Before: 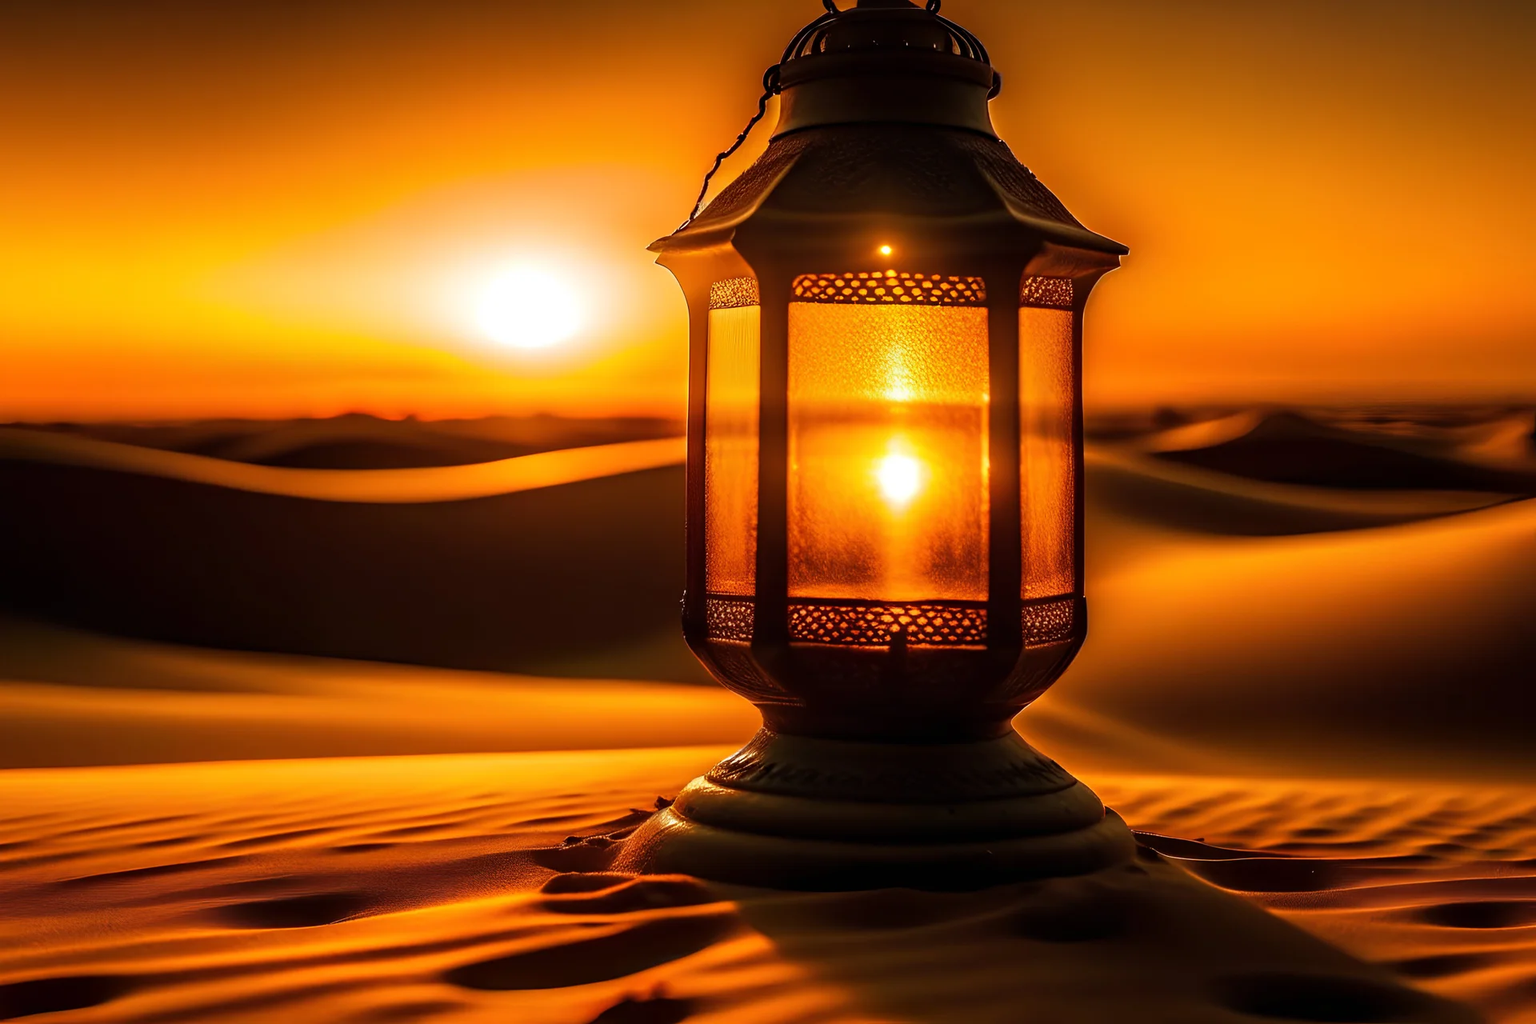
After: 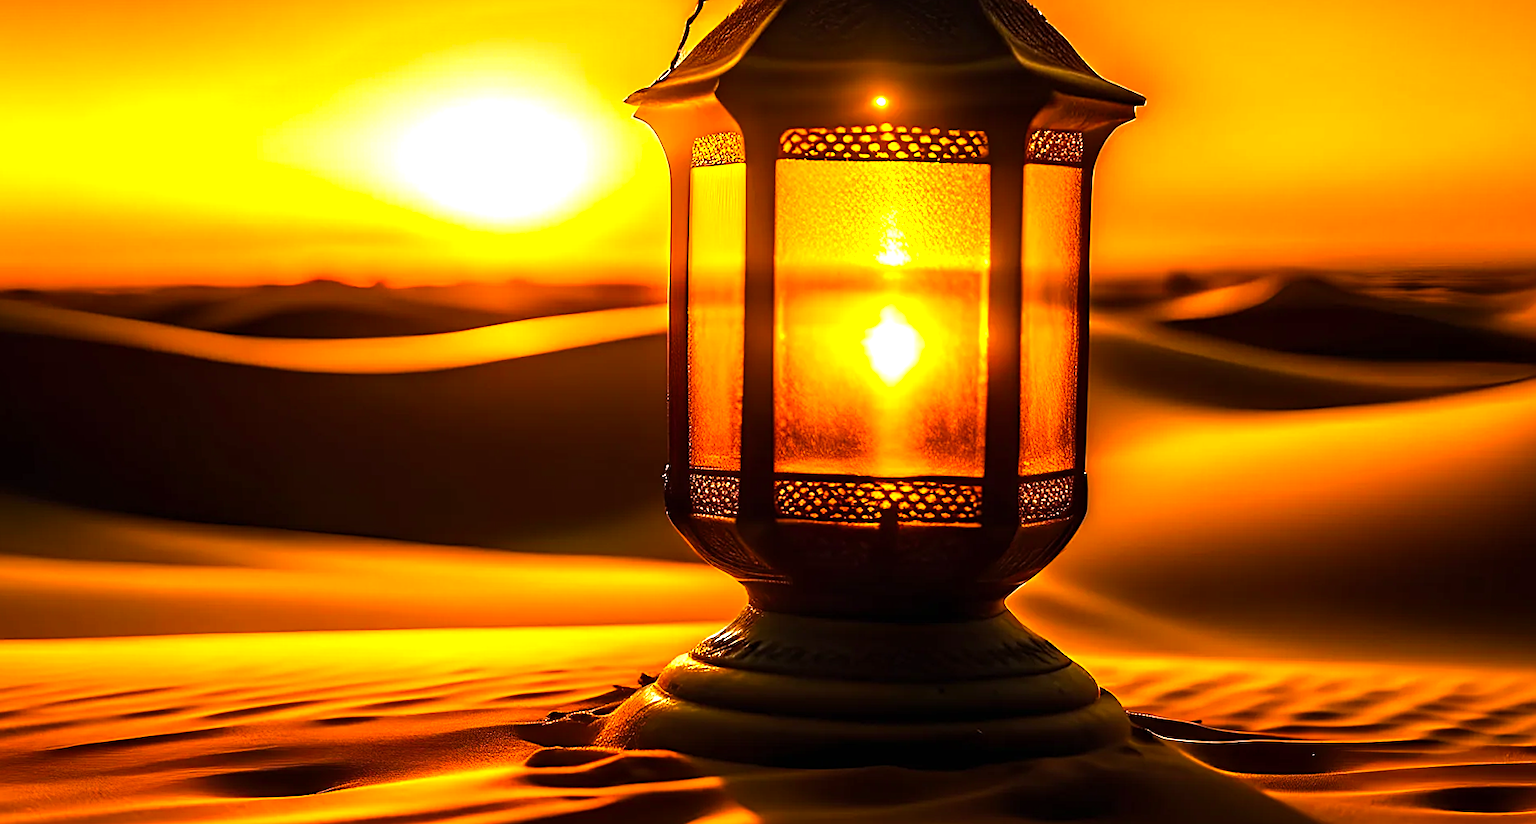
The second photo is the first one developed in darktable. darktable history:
rotate and perspective: rotation 0.074°, lens shift (vertical) 0.096, lens shift (horizontal) -0.041, crop left 0.043, crop right 0.952, crop top 0.024, crop bottom 0.979
tone equalizer: -8 EV -0.417 EV, -7 EV -0.389 EV, -6 EV -0.333 EV, -5 EV -0.222 EV, -3 EV 0.222 EV, -2 EV 0.333 EV, -1 EV 0.389 EV, +0 EV 0.417 EV, edges refinement/feathering 500, mask exposure compensation -1.25 EV, preserve details no
sharpen: on, module defaults
color balance rgb: perceptual saturation grading › global saturation 20%, global vibrance 20%
exposure: exposure 0.64 EV, compensate highlight preservation false
crop and rotate: top 15.774%, bottom 5.506%
